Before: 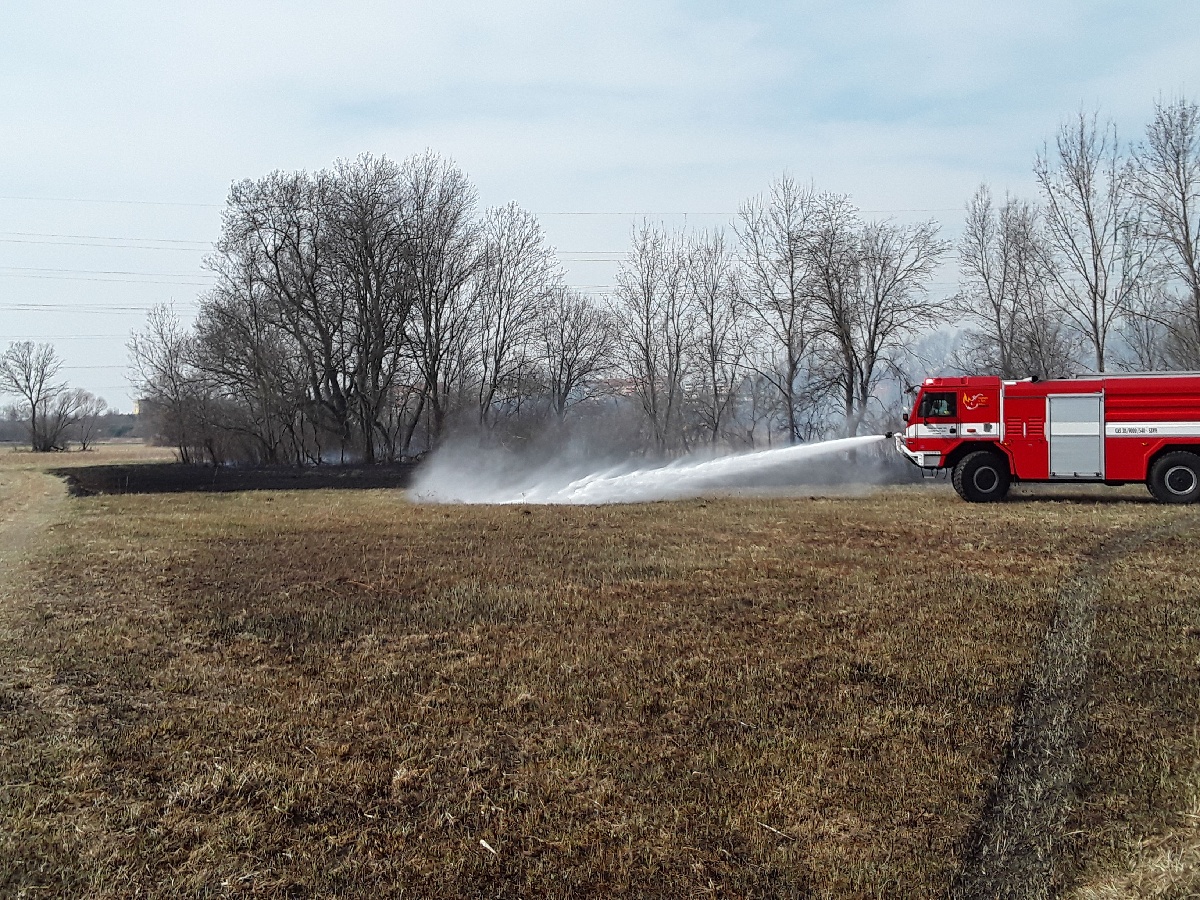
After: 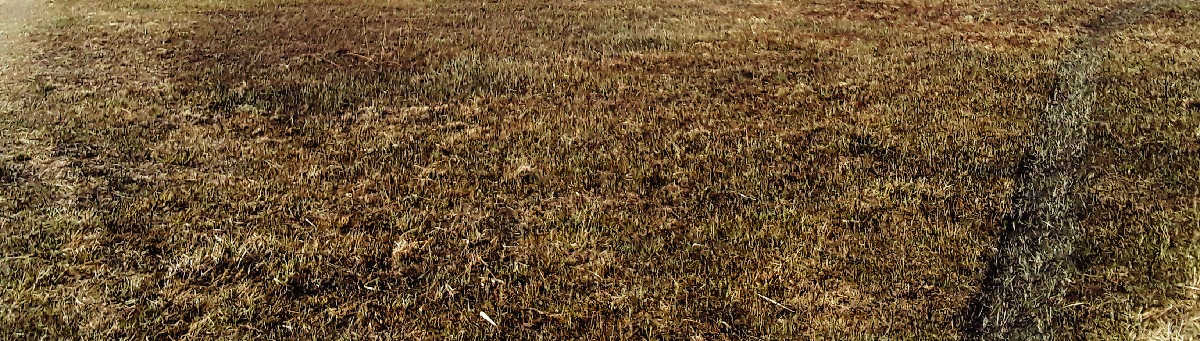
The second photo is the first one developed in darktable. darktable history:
tone curve: curves: ch0 [(0, 0.016) (0.11, 0.039) (0.259, 0.235) (0.383, 0.437) (0.499, 0.597) (0.733, 0.867) (0.843, 0.948) (1, 1)], preserve colors none
crop and rotate: top 58.686%, bottom 3.413%
velvia: on, module defaults
